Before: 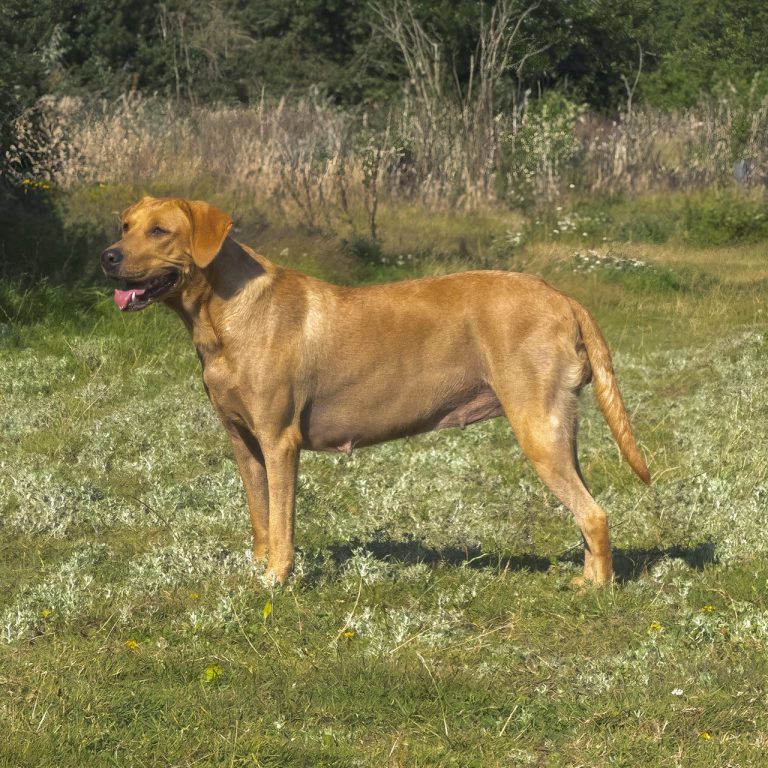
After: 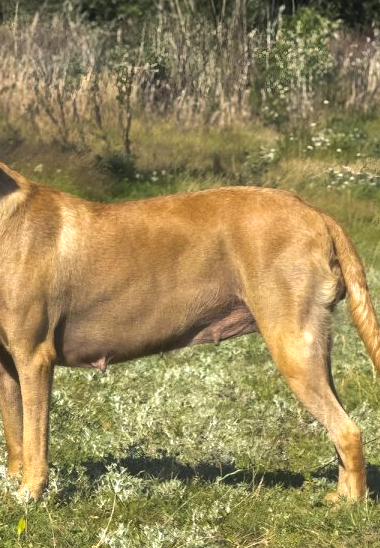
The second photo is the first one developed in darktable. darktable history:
tone equalizer: -8 EV -0.417 EV, -7 EV -0.389 EV, -6 EV -0.333 EV, -5 EV -0.222 EV, -3 EV 0.222 EV, -2 EV 0.333 EV, -1 EV 0.389 EV, +0 EV 0.417 EV, edges refinement/feathering 500, mask exposure compensation -1.57 EV, preserve details no
crop: left 32.075%, top 10.976%, right 18.355%, bottom 17.596%
